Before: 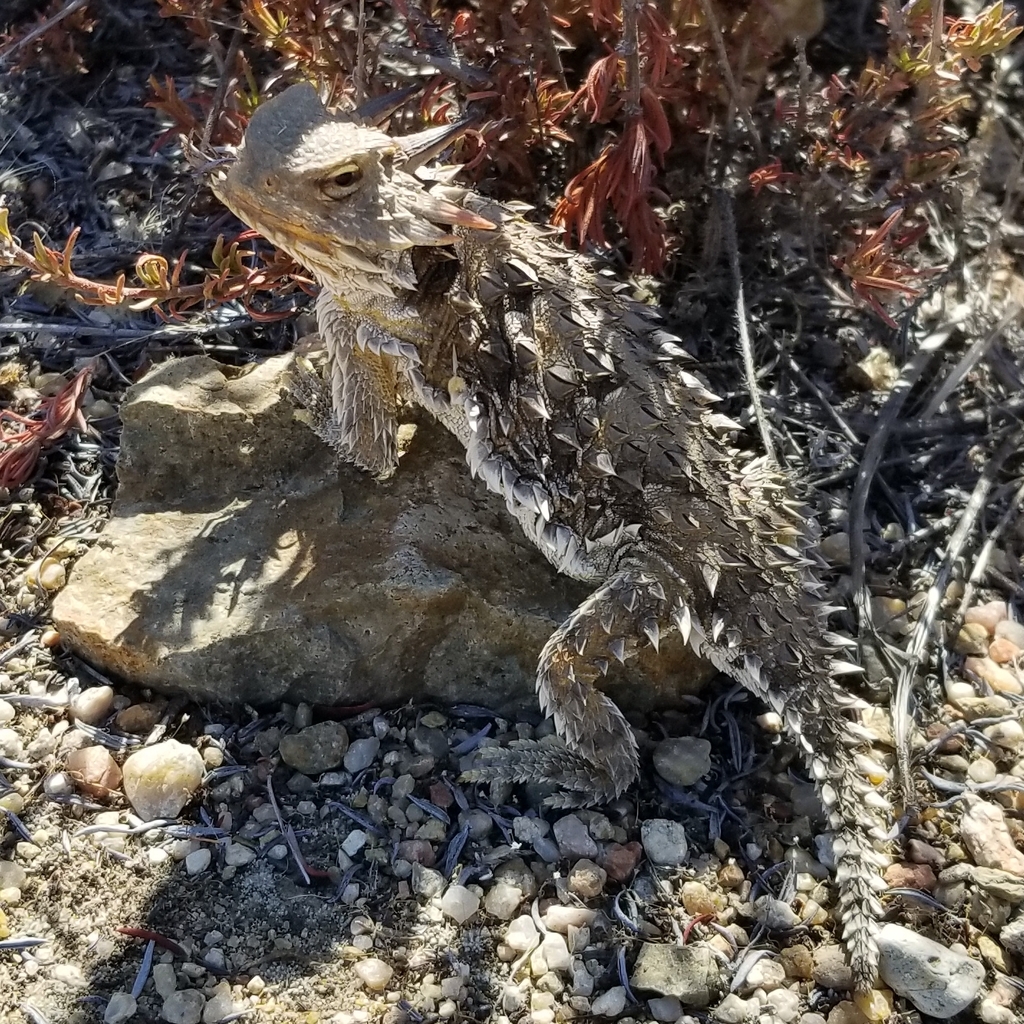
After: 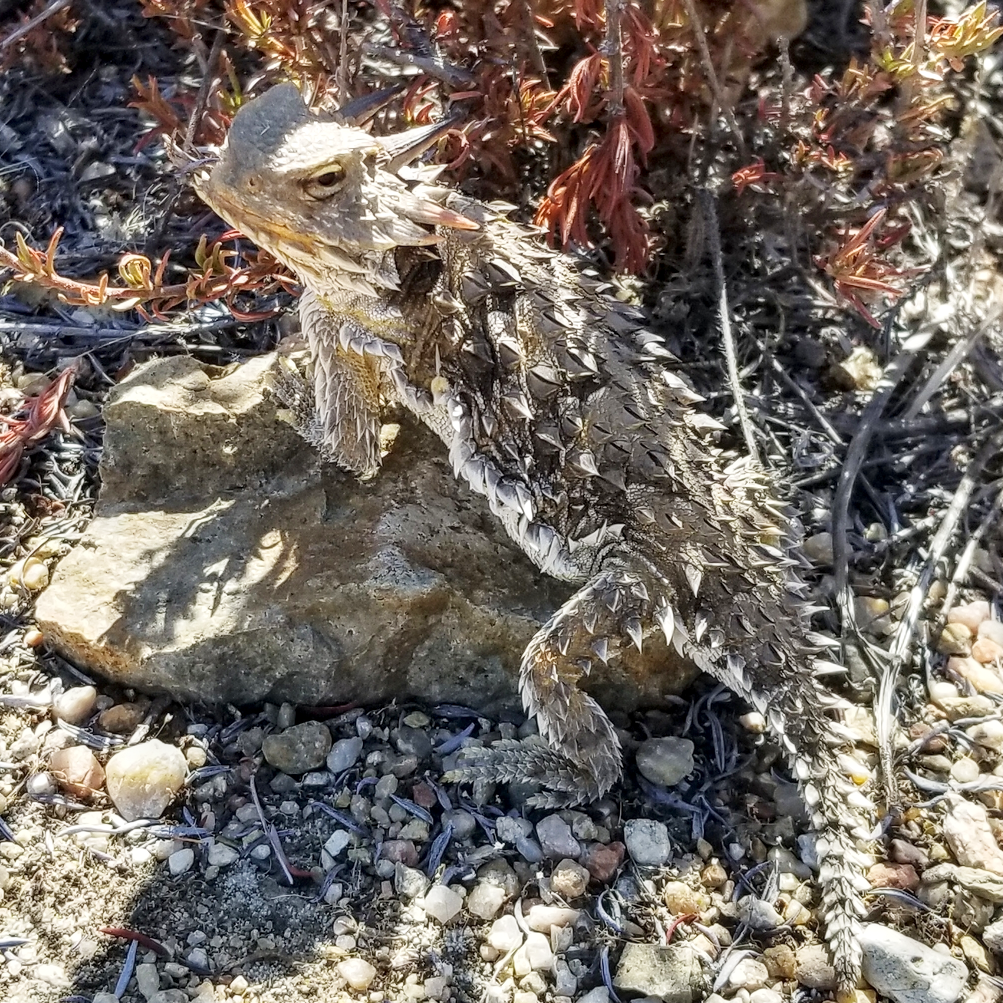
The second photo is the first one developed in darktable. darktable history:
base curve: curves: ch0 [(0, 0) (0.204, 0.334) (0.55, 0.733) (1, 1)], preserve colors none
local contrast: on, module defaults
crop: left 1.743%, right 0.275%, bottom 2.019%
